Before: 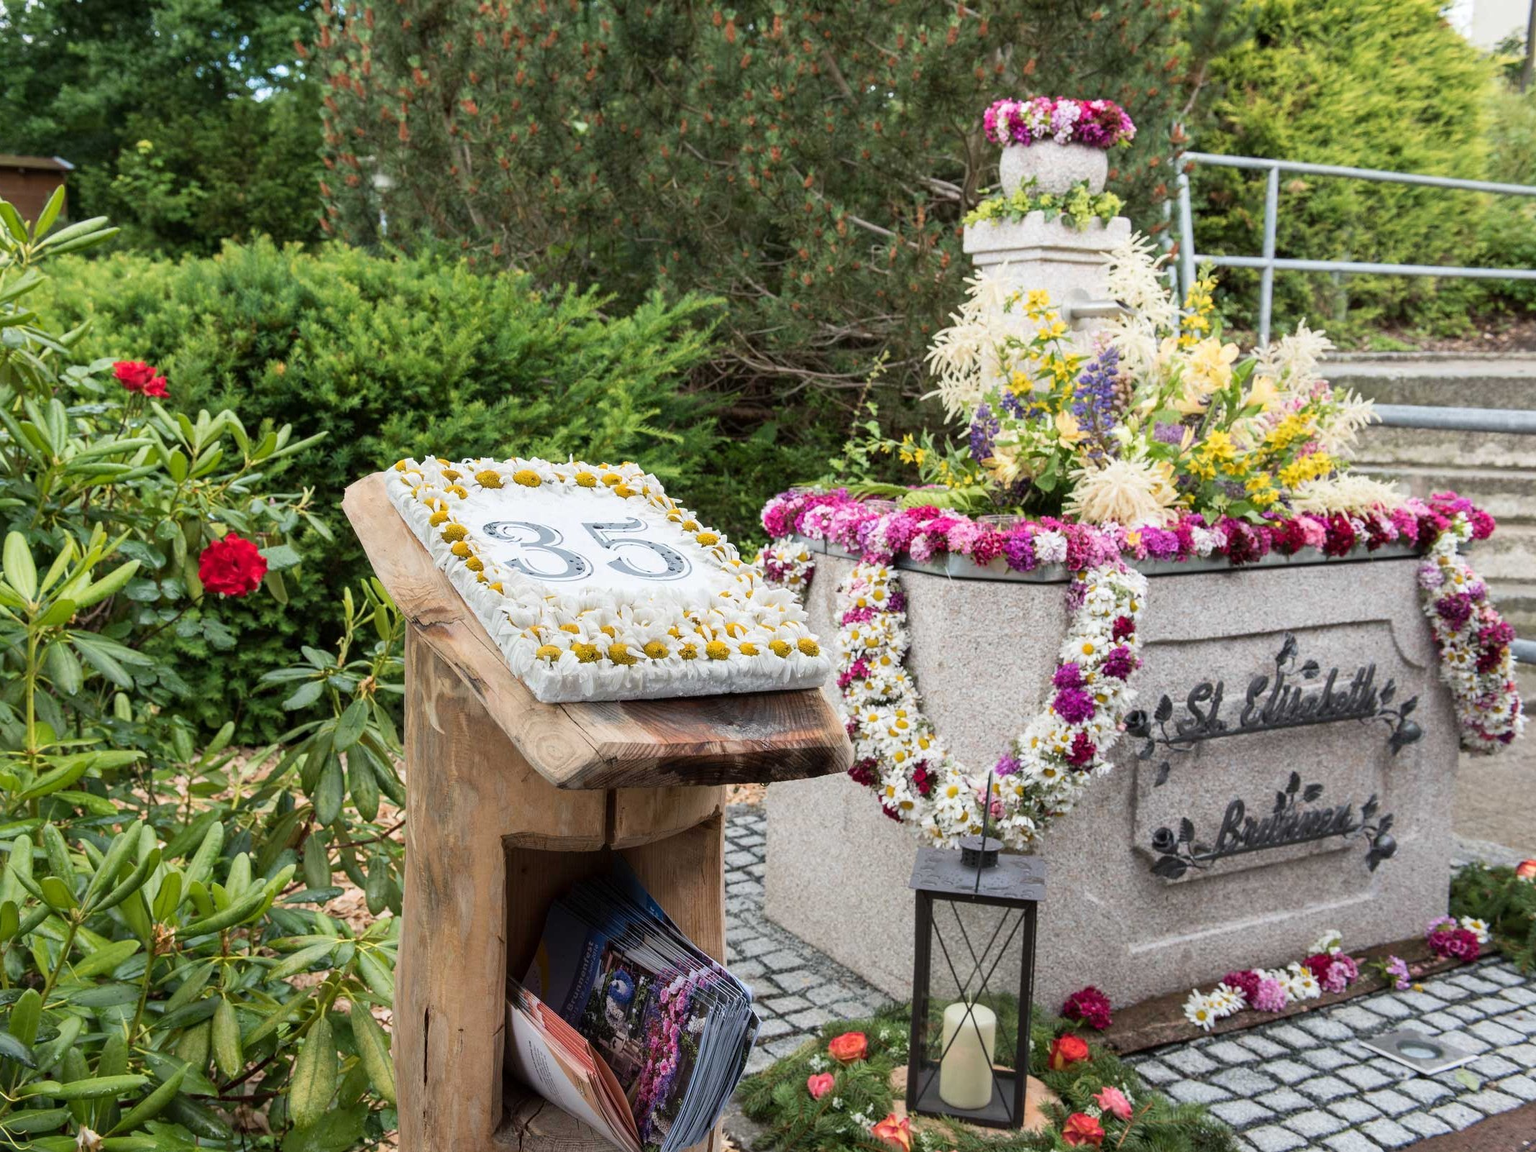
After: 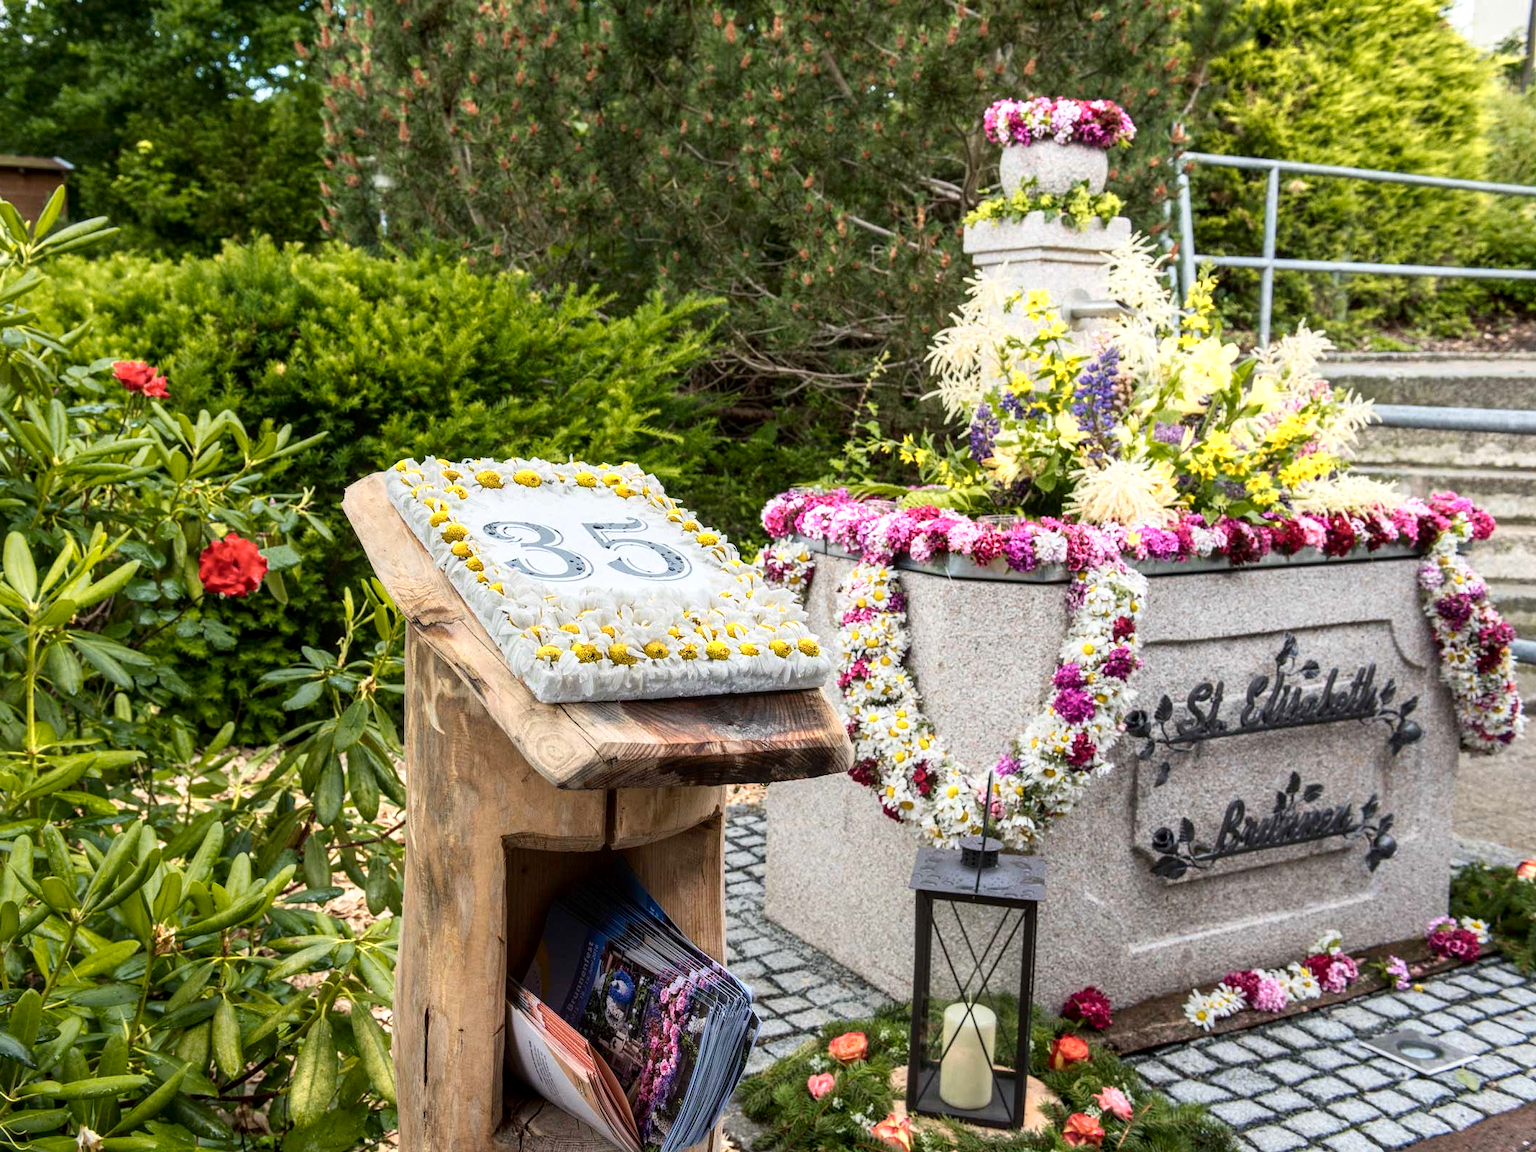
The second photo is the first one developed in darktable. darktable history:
color zones: curves: ch0 [(0.099, 0.624) (0.257, 0.596) (0.384, 0.376) (0.529, 0.492) (0.697, 0.564) (0.768, 0.532) (0.908, 0.644)]; ch1 [(0.112, 0.564) (0.254, 0.612) (0.432, 0.676) (0.592, 0.456) (0.743, 0.684) (0.888, 0.536)]; ch2 [(0.25, 0.5) (0.469, 0.36) (0.75, 0.5)]
local contrast: on, module defaults
tone curve: curves: ch0 [(0, 0) (0.003, 0.01) (0.011, 0.015) (0.025, 0.023) (0.044, 0.037) (0.069, 0.055) (0.1, 0.08) (0.136, 0.114) (0.177, 0.155) (0.224, 0.201) (0.277, 0.254) (0.335, 0.319) (0.399, 0.387) (0.468, 0.459) (0.543, 0.544) (0.623, 0.634) (0.709, 0.731) (0.801, 0.827) (0.898, 0.921) (1, 1)], color space Lab, independent channels, preserve colors none
